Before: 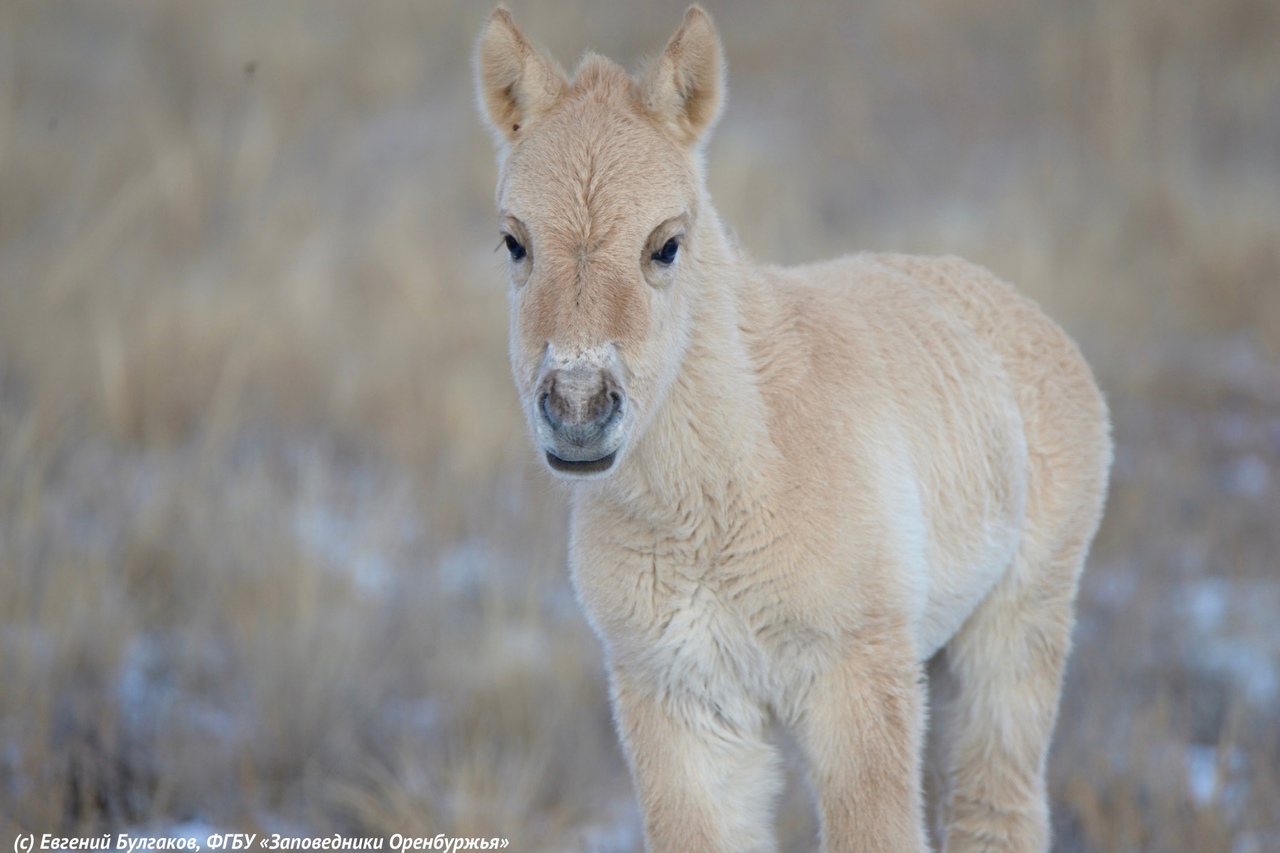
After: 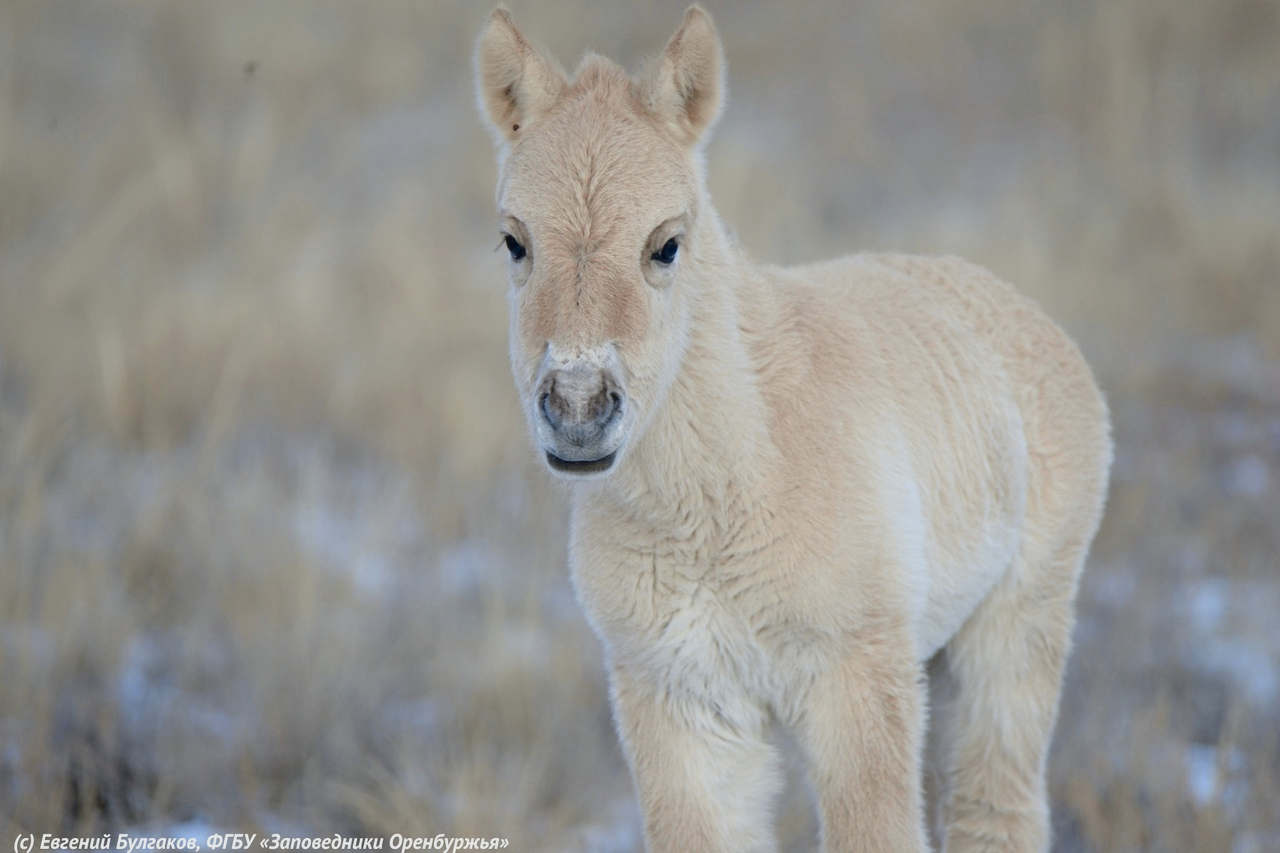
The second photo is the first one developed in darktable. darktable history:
tone curve: curves: ch0 [(0, 0.009) (0.105, 0.069) (0.195, 0.154) (0.289, 0.278) (0.384, 0.391) (0.513, 0.53) (0.66, 0.667) (0.895, 0.863) (1, 0.919)]; ch1 [(0, 0) (0.161, 0.092) (0.35, 0.33) (0.403, 0.395) (0.456, 0.469) (0.502, 0.499) (0.519, 0.514) (0.576, 0.587) (0.642, 0.645) (0.701, 0.742) (1, 0.942)]; ch2 [(0, 0) (0.371, 0.362) (0.437, 0.437) (0.501, 0.5) (0.53, 0.528) (0.569, 0.551) (0.619, 0.58) (0.883, 0.752) (1, 0.929)], color space Lab, independent channels, preserve colors none
